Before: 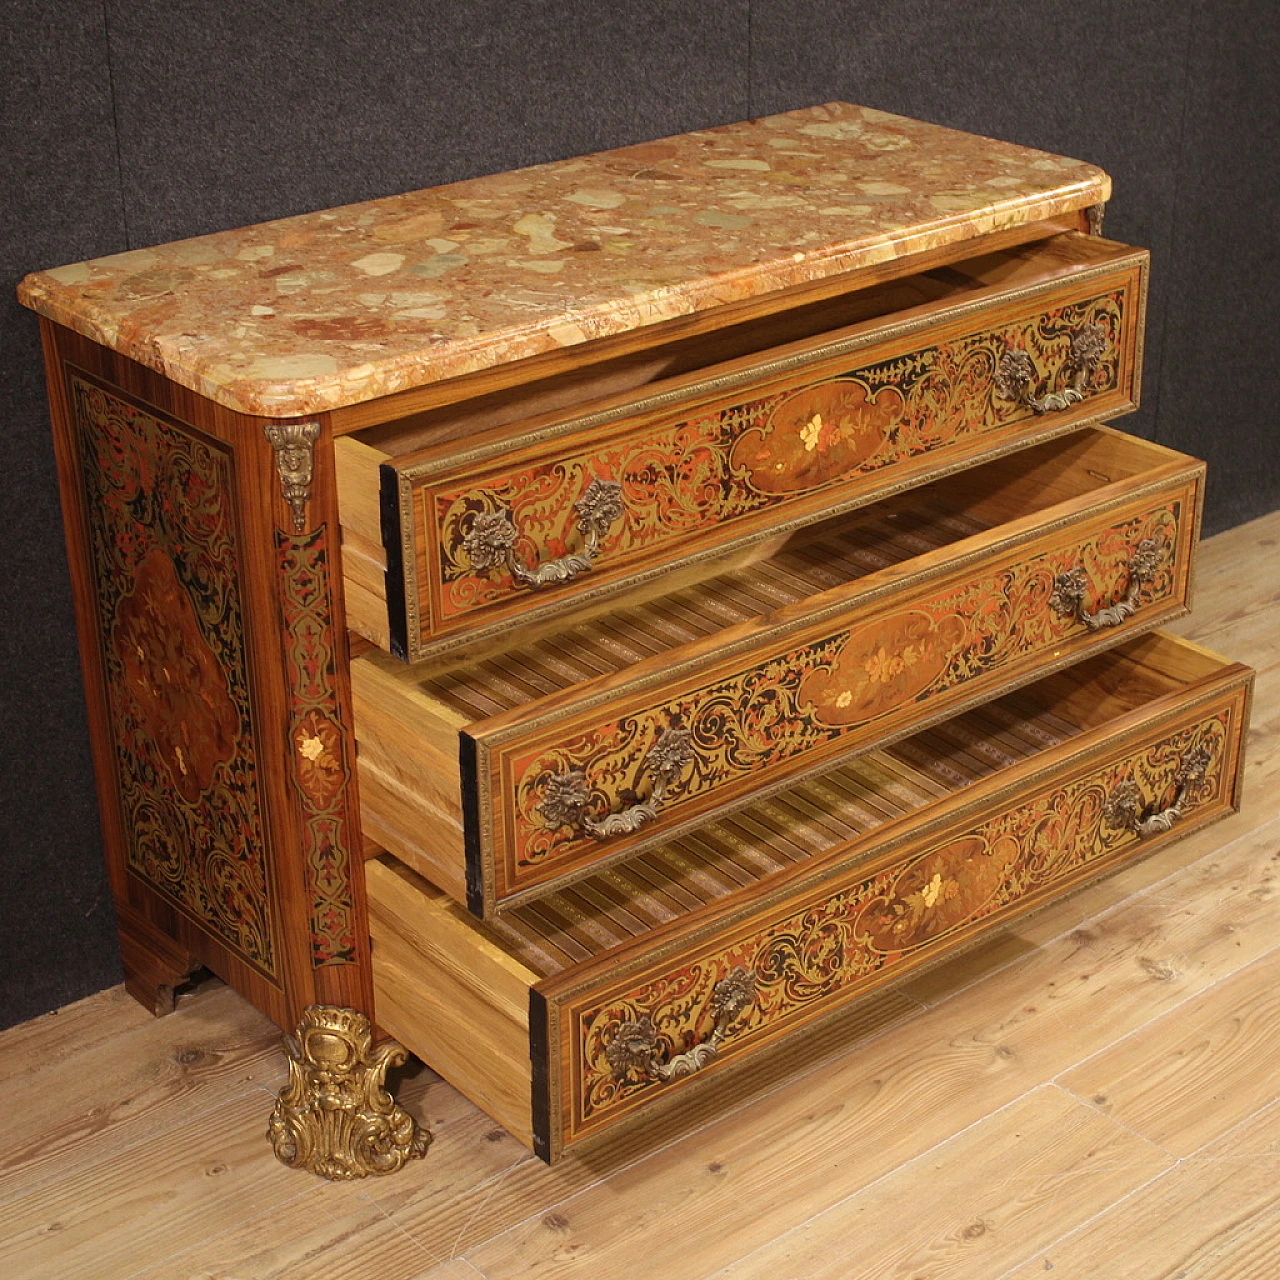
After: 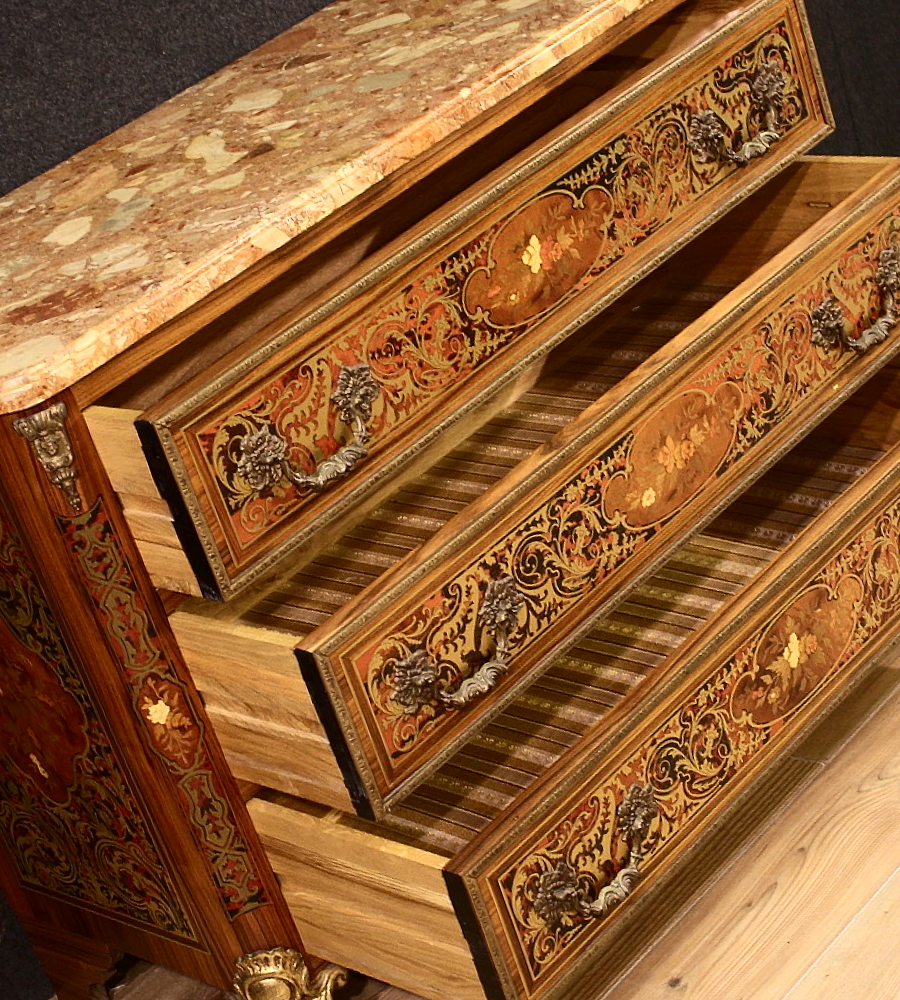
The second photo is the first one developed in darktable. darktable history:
crop and rotate: angle 18.49°, left 6.973%, right 3.994%, bottom 1.12%
contrast brightness saturation: contrast 0.277
